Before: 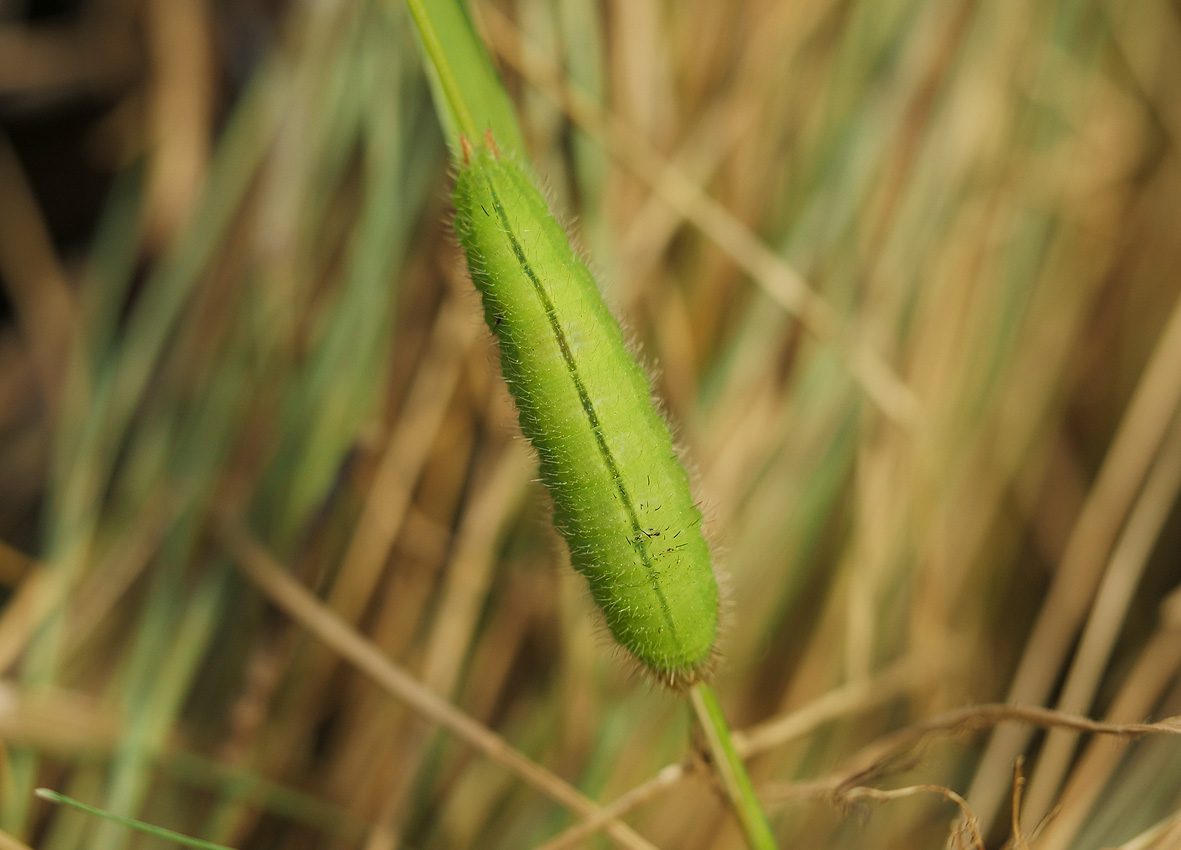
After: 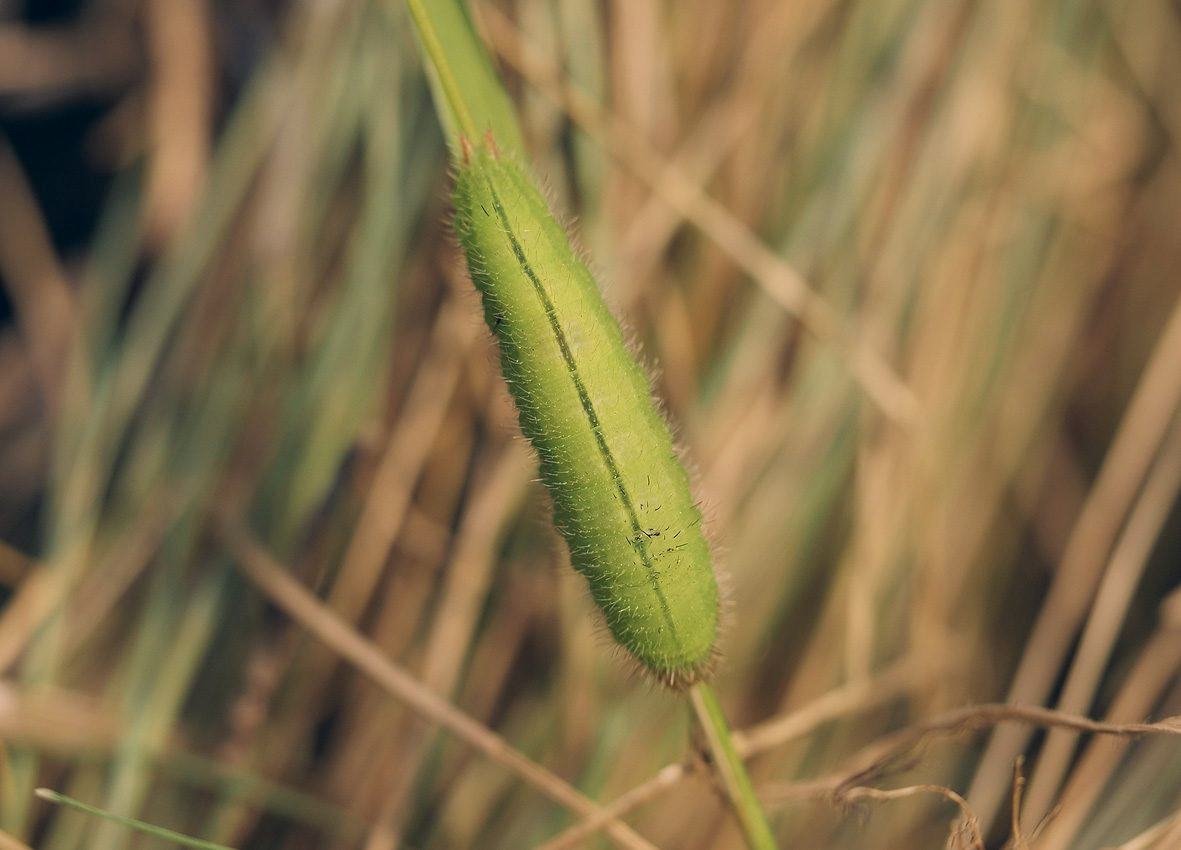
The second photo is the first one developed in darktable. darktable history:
color correction: highlights a* 14.46, highlights b* 5.85, shadows a* -5.53, shadows b* -15.24, saturation 0.85
shadows and highlights: shadows 49, highlights -41, soften with gaussian
